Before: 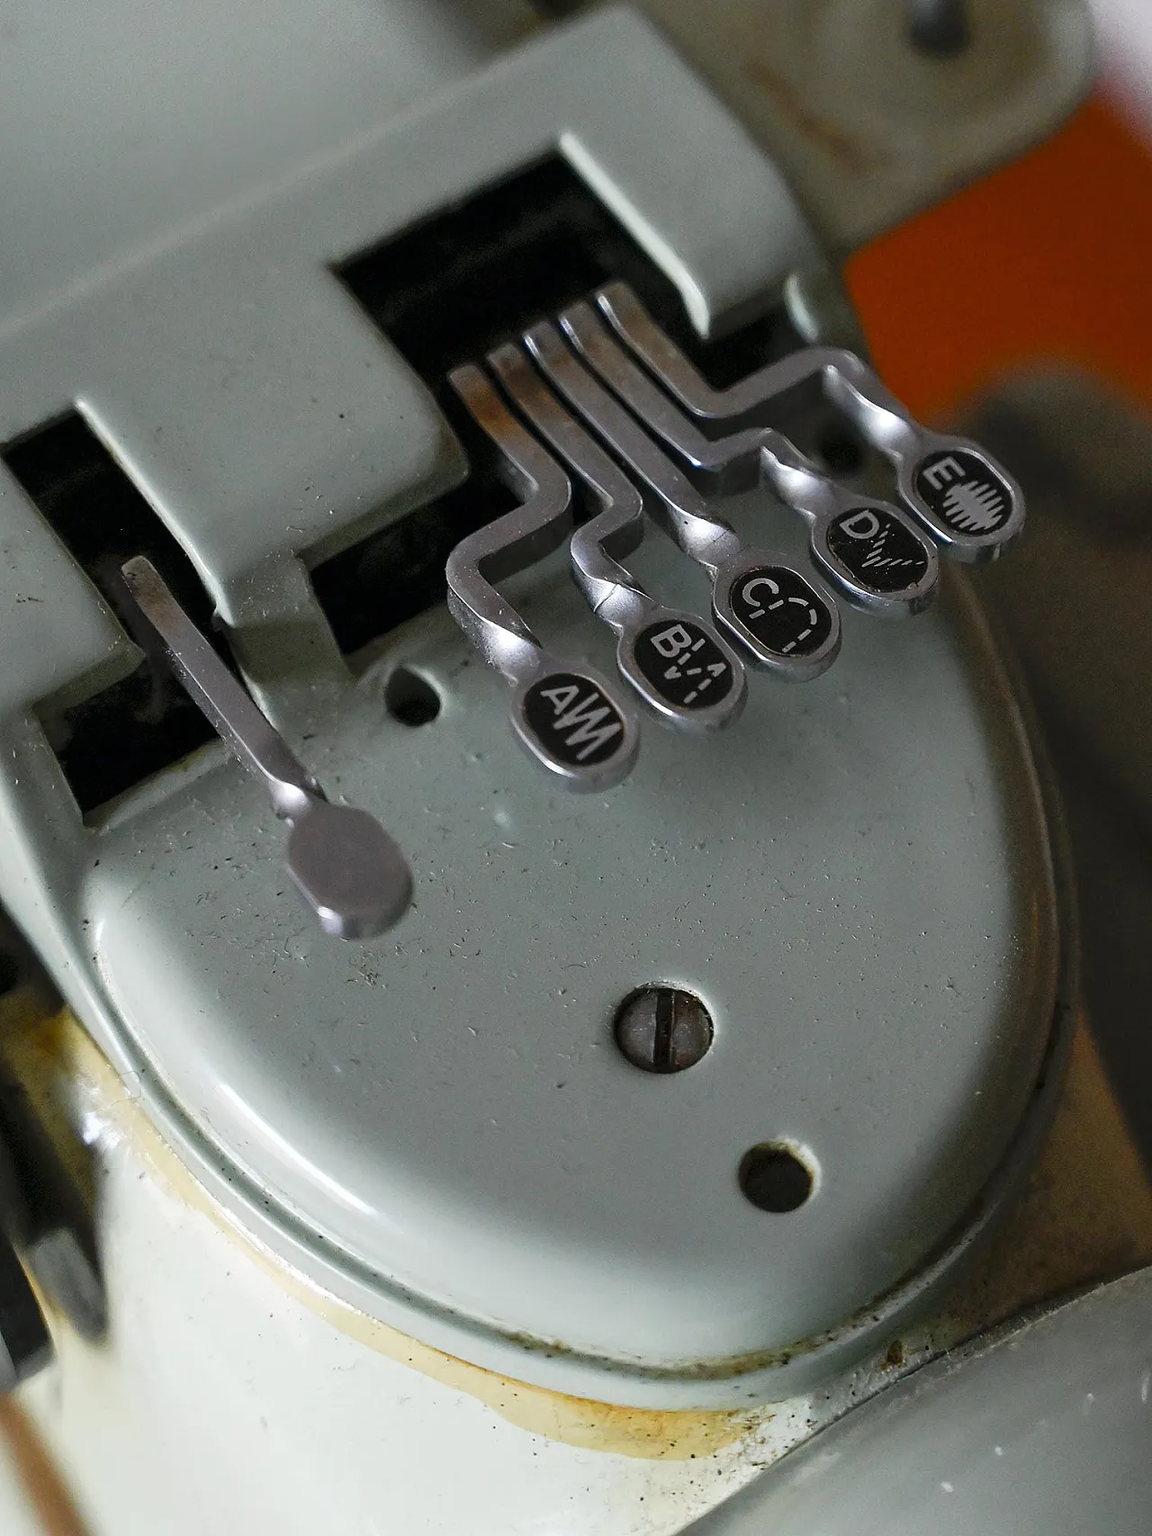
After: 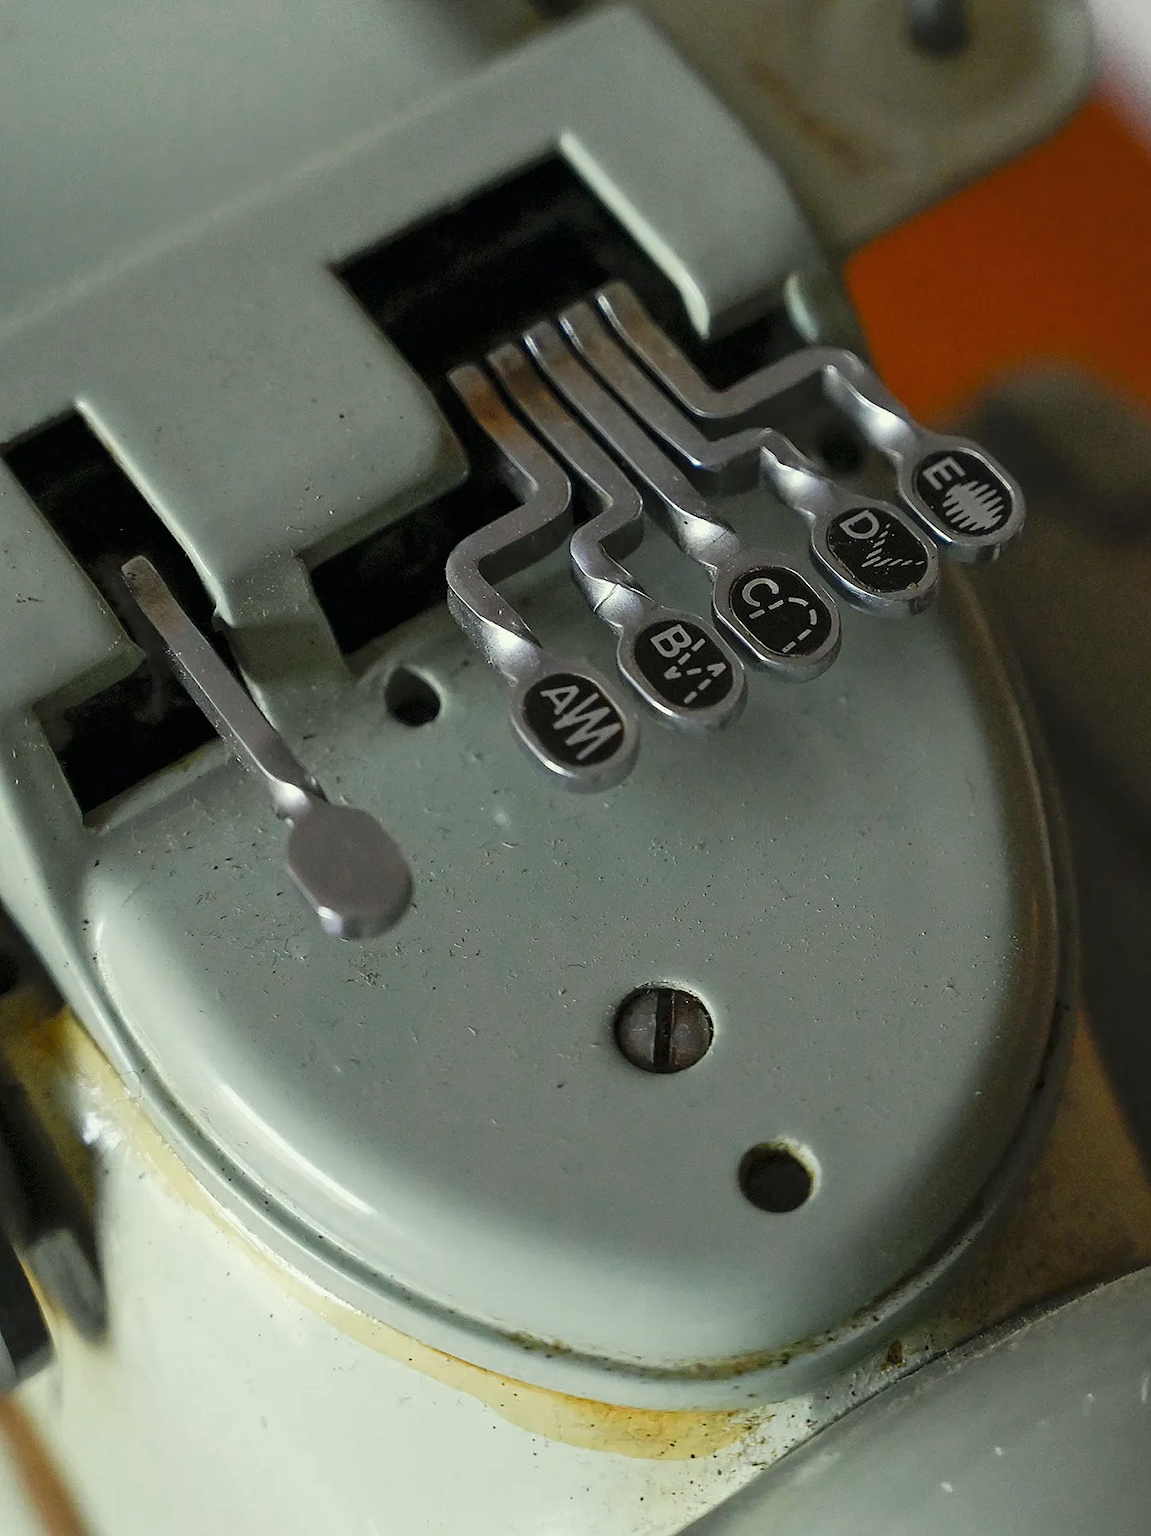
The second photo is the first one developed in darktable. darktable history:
color zones: curves: ch0 [(0.25, 0.5) (0.636, 0.25) (0.75, 0.5)], mix 20.6%
color correction: highlights a* -4.5, highlights b* 6.93
shadows and highlights: radius 125.45, shadows 21.23, highlights -21.46, low approximation 0.01
